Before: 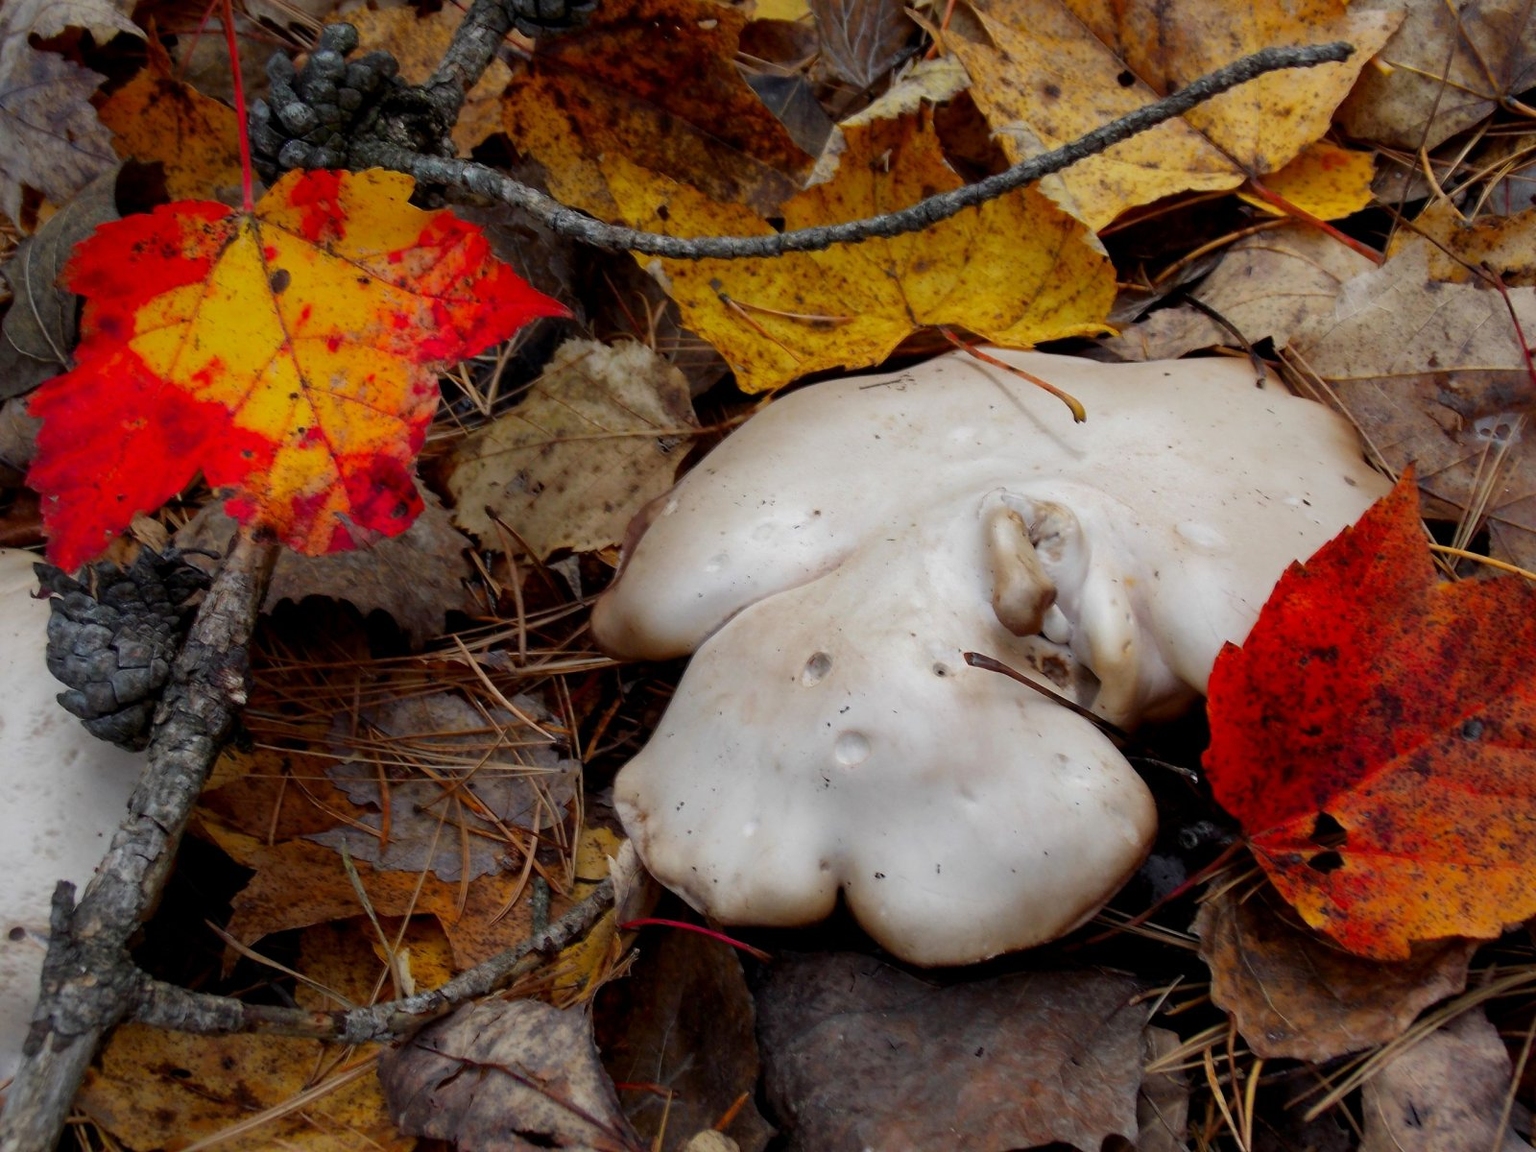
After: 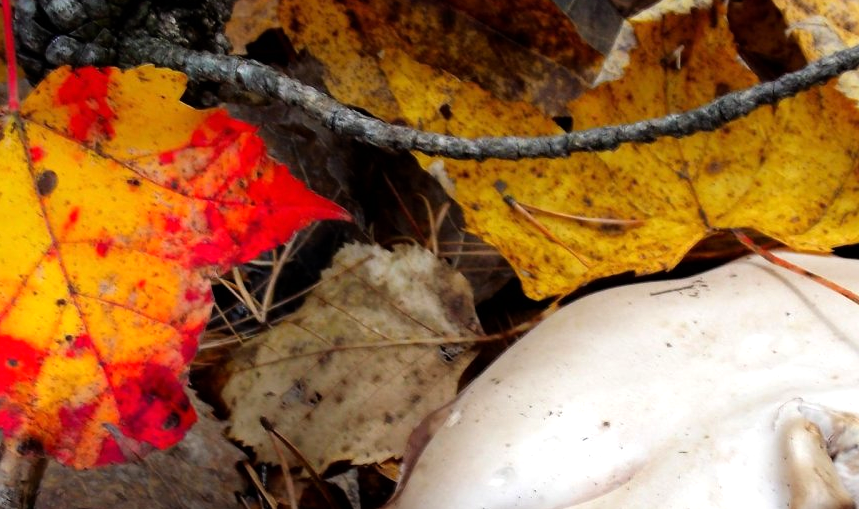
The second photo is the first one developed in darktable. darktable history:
tone equalizer: -8 EV -0.786 EV, -7 EV -0.739 EV, -6 EV -0.564 EV, -5 EV -0.397 EV, -3 EV 0.374 EV, -2 EV 0.6 EV, -1 EV 0.688 EV, +0 EV 0.745 EV
crop: left 15.313%, top 9.234%, right 30.998%, bottom 48.275%
